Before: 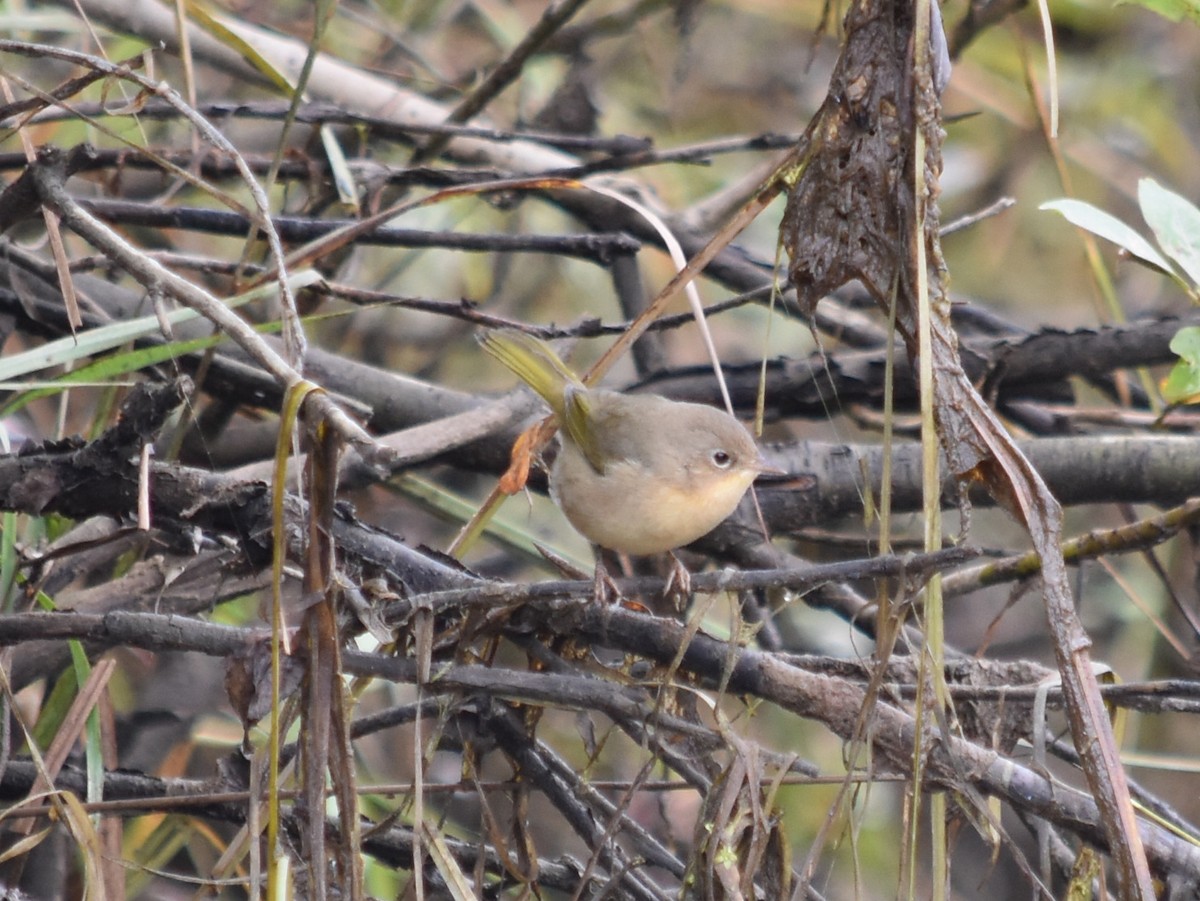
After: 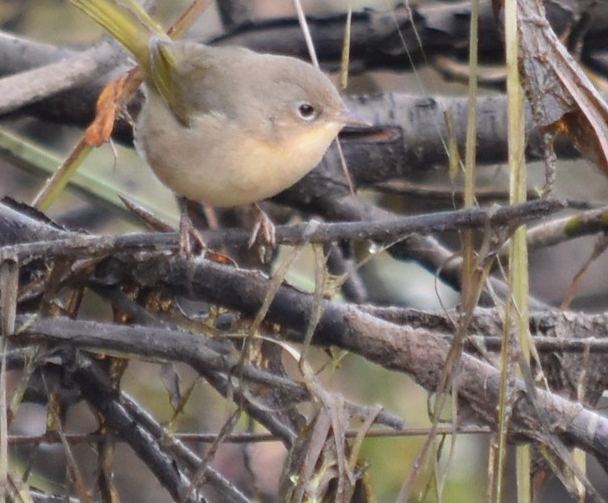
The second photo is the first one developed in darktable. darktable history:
crop: left 34.623%, top 38.727%, right 13.684%, bottom 5.378%
